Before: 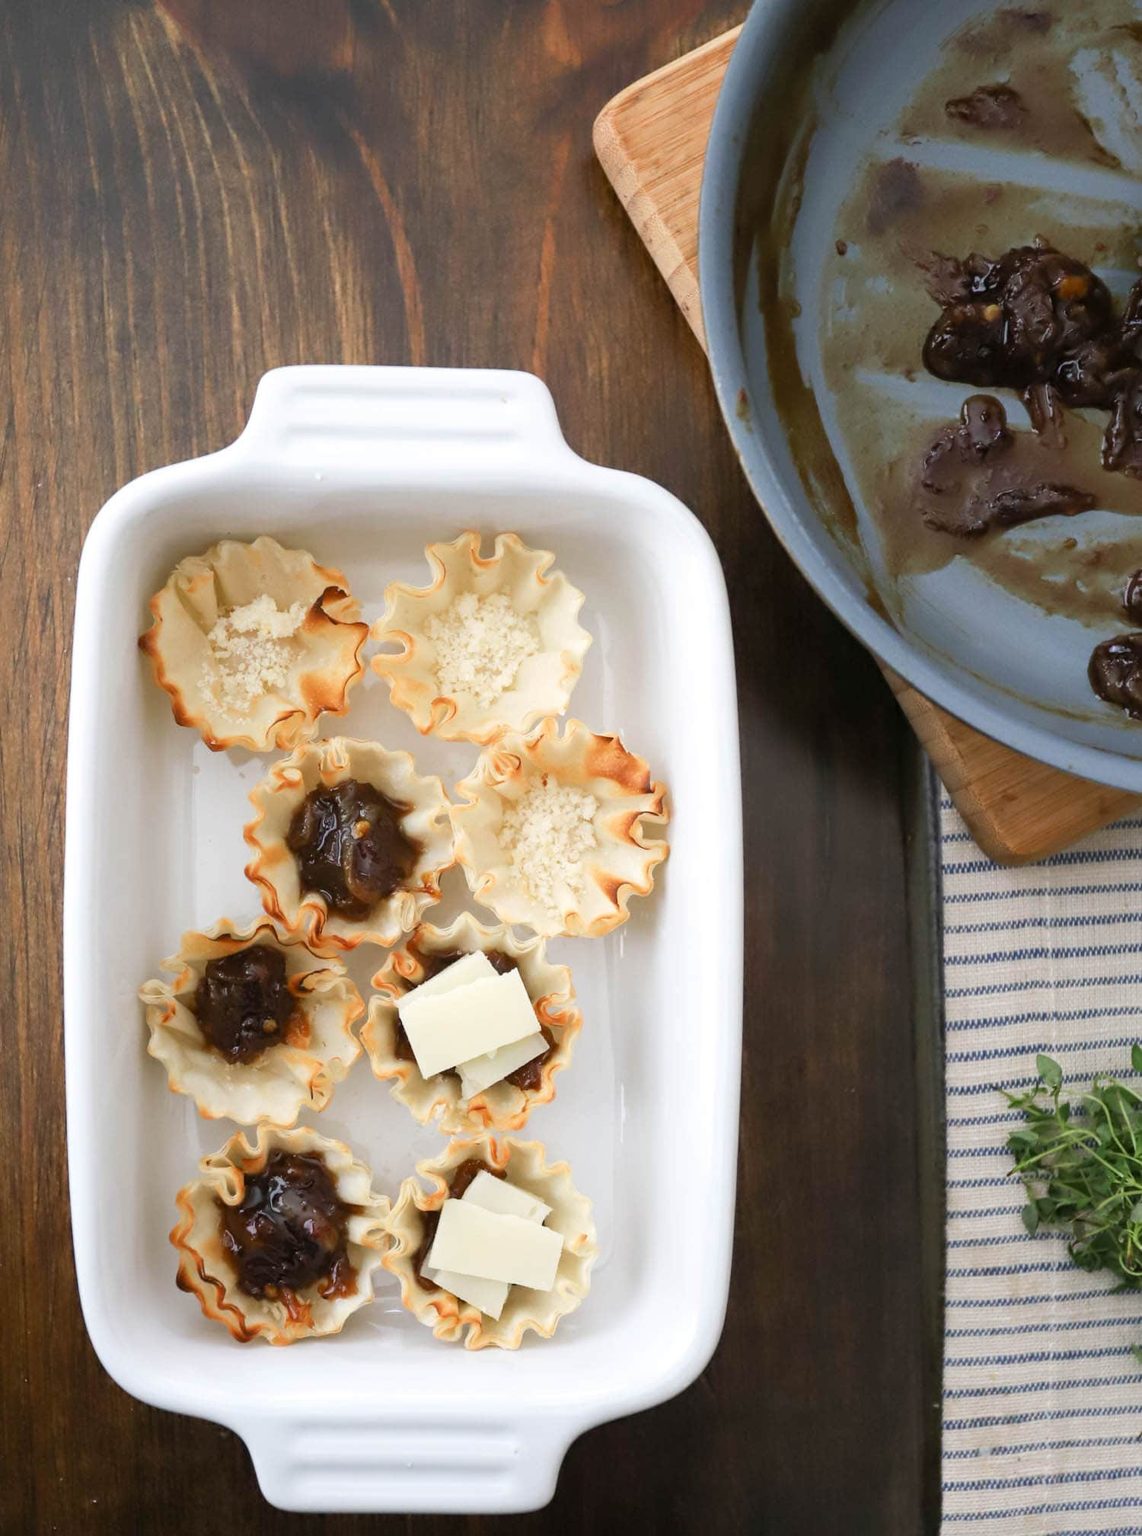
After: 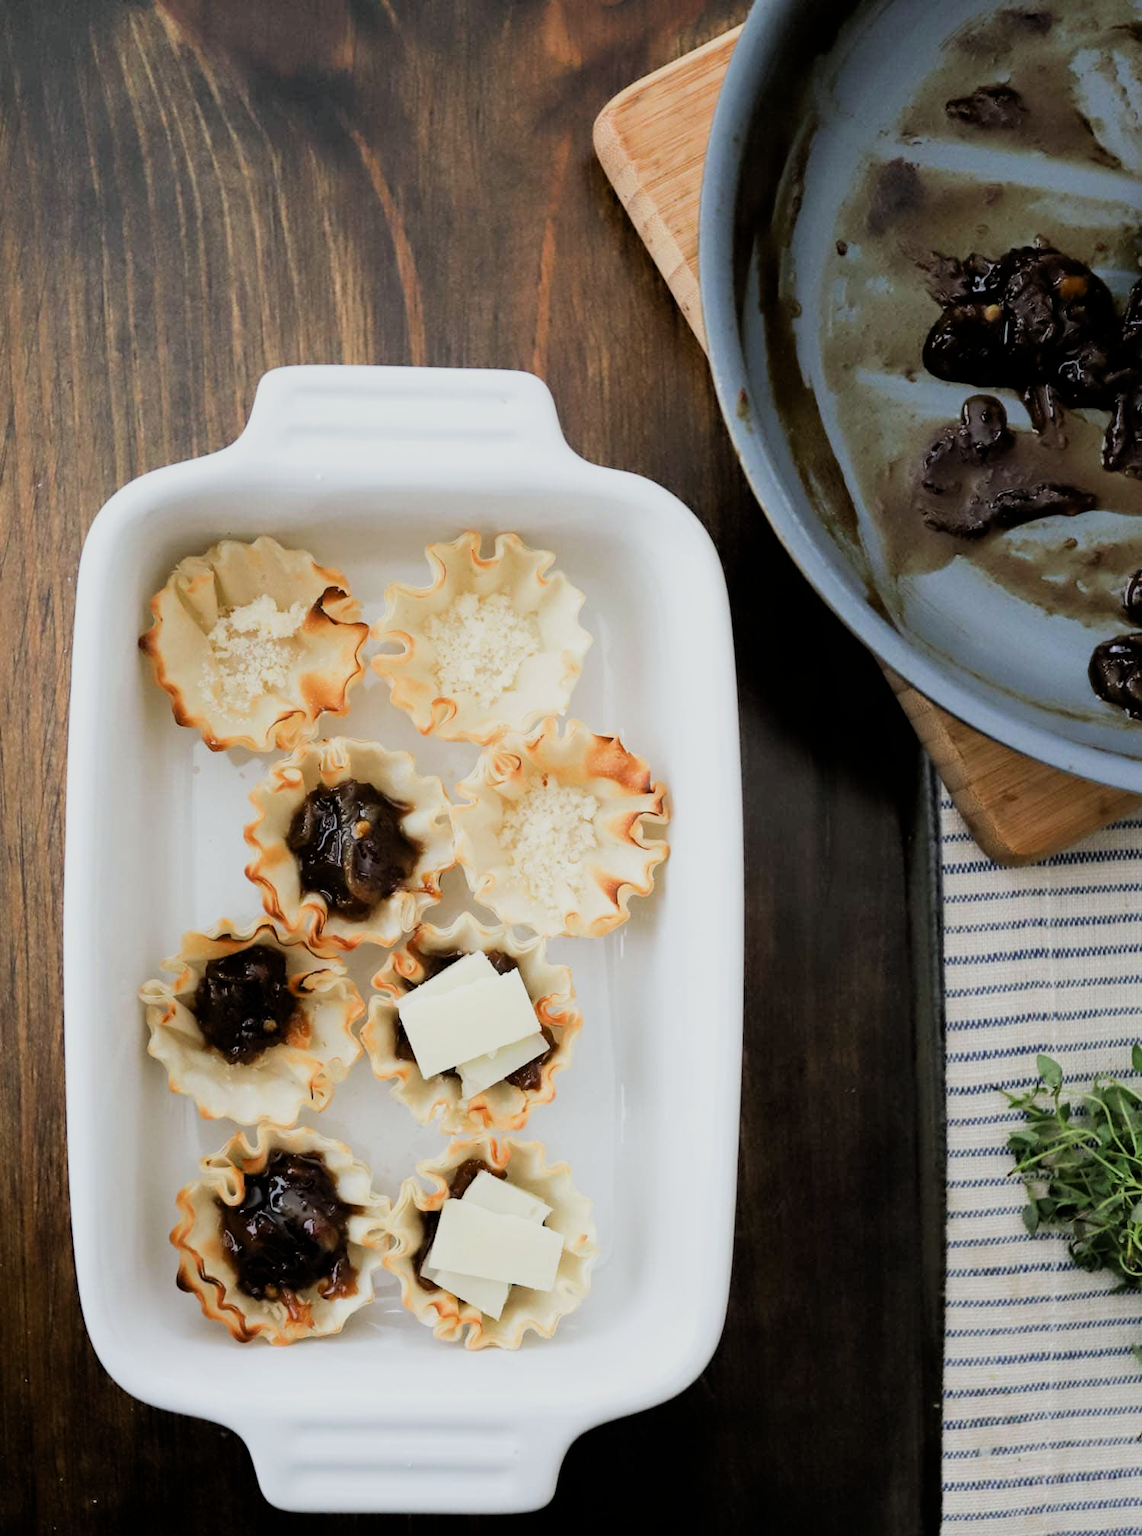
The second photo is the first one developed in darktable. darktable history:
white balance: red 0.978, blue 0.999
filmic rgb: black relative exposure -5 EV, hardness 2.88, contrast 1.2, highlights saturation mix -30%
